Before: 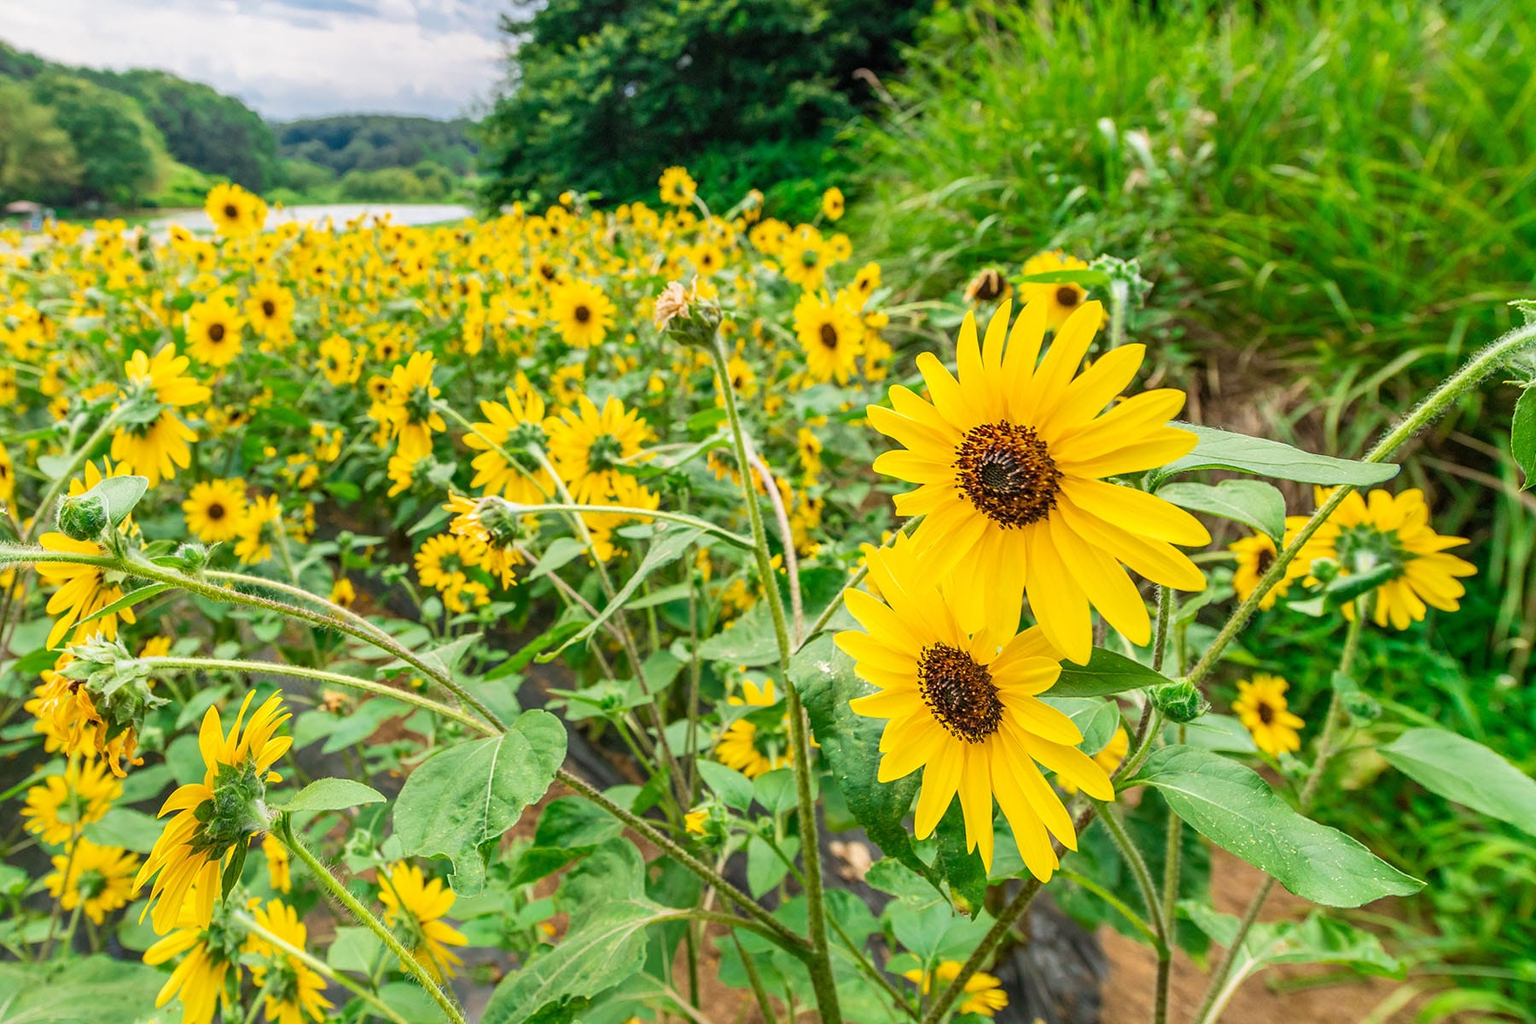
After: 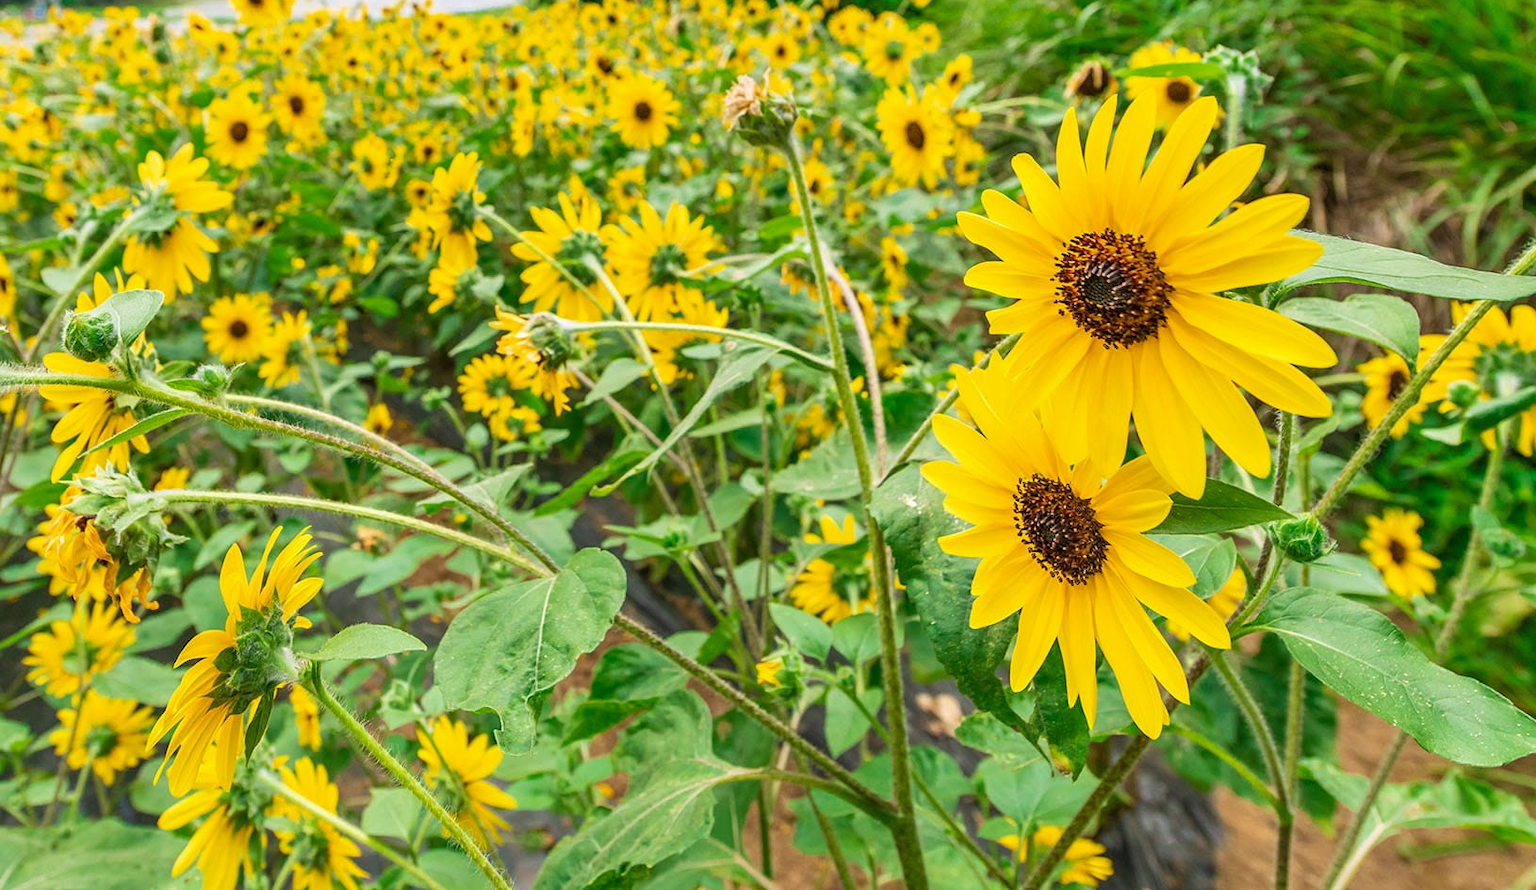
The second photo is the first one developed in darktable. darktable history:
shadows and highlights: shadows 37.27, highlights -28.18, soften with gaussian
crop: top 20.916%, right 9.437%, bottom 0.316%
